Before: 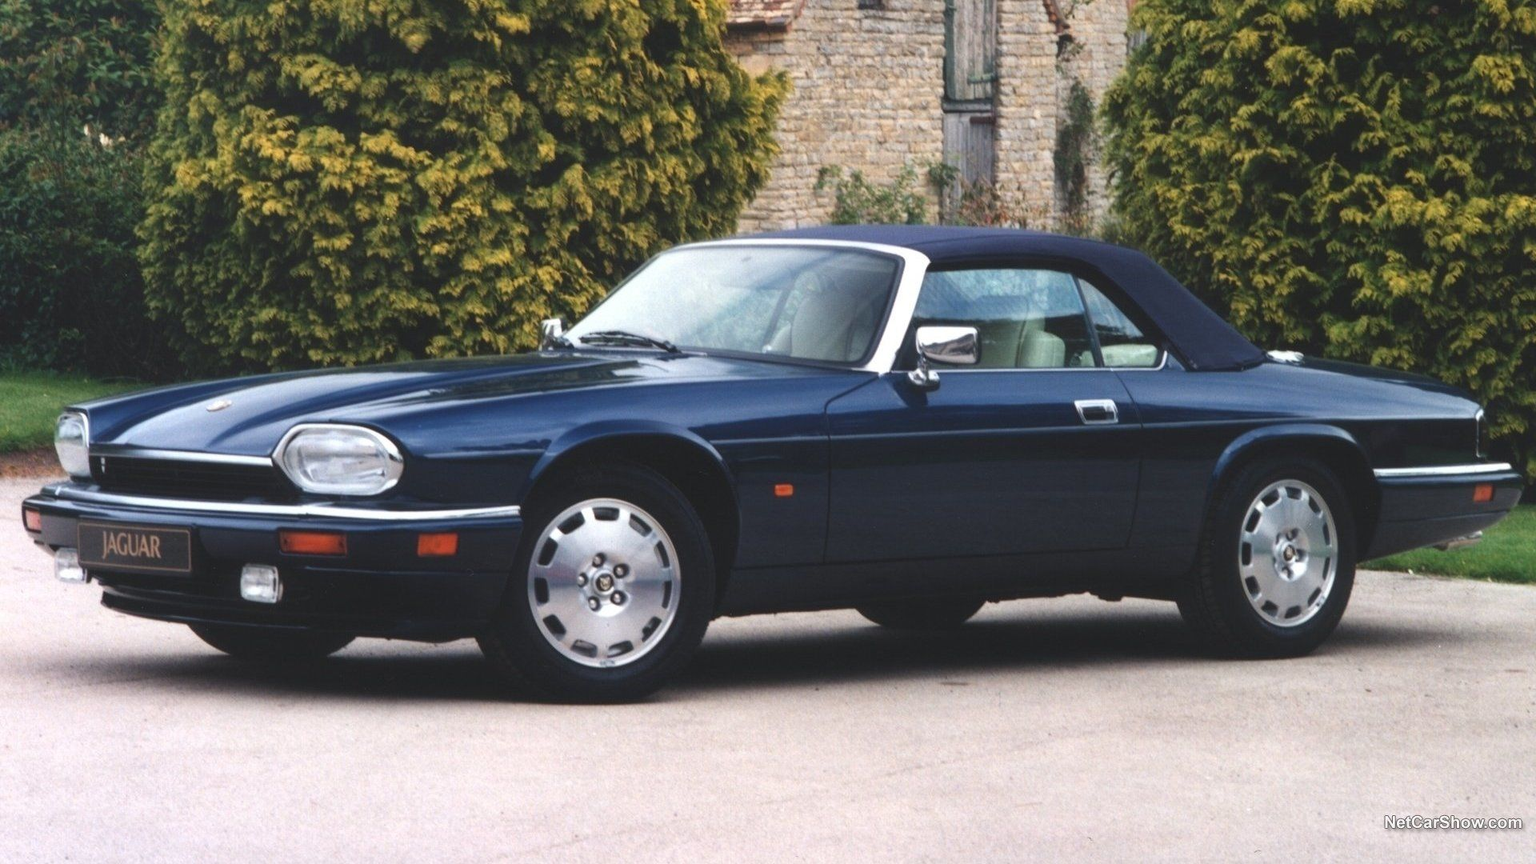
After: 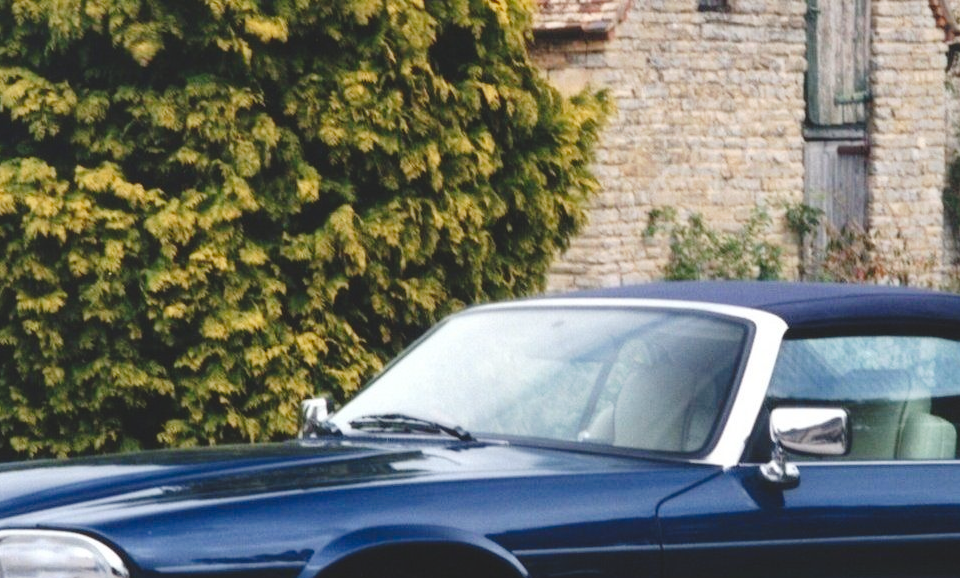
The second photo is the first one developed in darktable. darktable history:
tone curve: curves: ch0 [(0, 0) (0.003, 0.074) (0.011, 0.079) (0.025, 0.083) (0.044, 0.095) (0.069, 0.097) (0.1, 0.11) (0.136, 0.131) (0.177, 0.159) (0.224, 0.209) (0.277, 0.279) (0.335, 0.367) (0.399, 0.455) (0.468, 0.538) (0.543, 0.621) (0.623, 0.699) (0.709, 0.782) (0.801, 0.848) (0.898, 0.924) (1, 1)], preserve colors none
crop: left 19.556%, right 30.401%, bottom 46.458%
